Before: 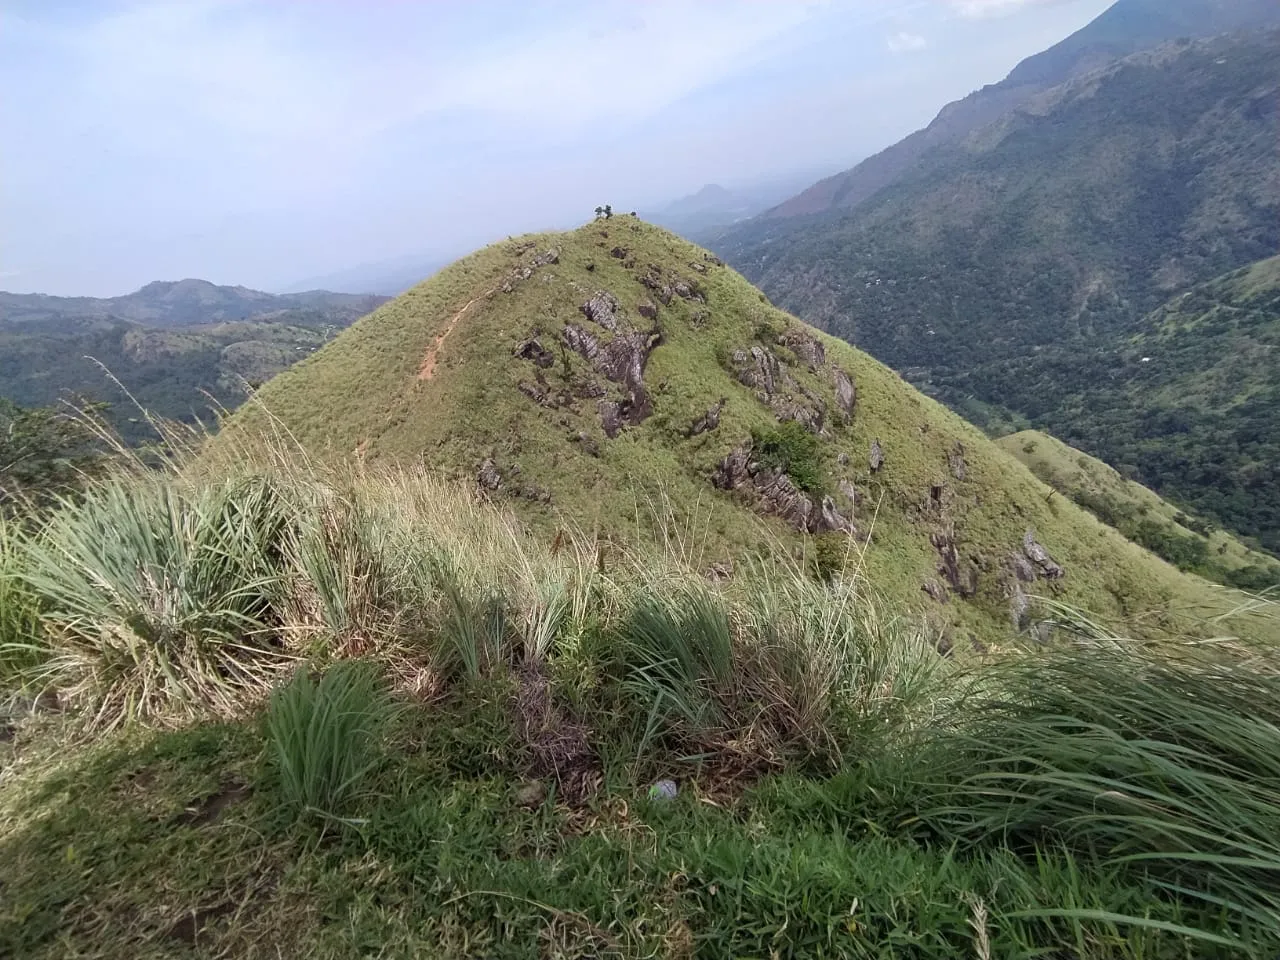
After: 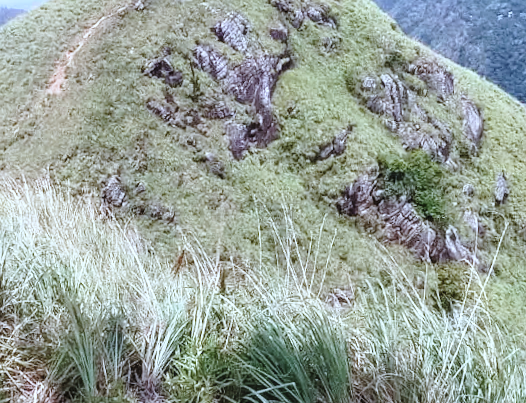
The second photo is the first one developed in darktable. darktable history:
base curve: curves: ch0 [(0, 0) (0.028, 0.03) (0.121, 0.232) (0.46, 0.748) (0.859, 0.968) (1, 1)], preserve colors none
crop: left 30%, top 30%, right 30%, bottom 30%
contrast brightness saturation: saturation -0.05
exposure: black level correction -0.008, exposure 0.067 EV, compensate highlight preservation false
color correction: highlights a* -4.18, highlights b* -10.81
local contrast: on, module defaults
rotate and perspective: rotation 2.27°, automatic cropping off
white balance: red 0.967, blue 1.119, emerald 0.756
